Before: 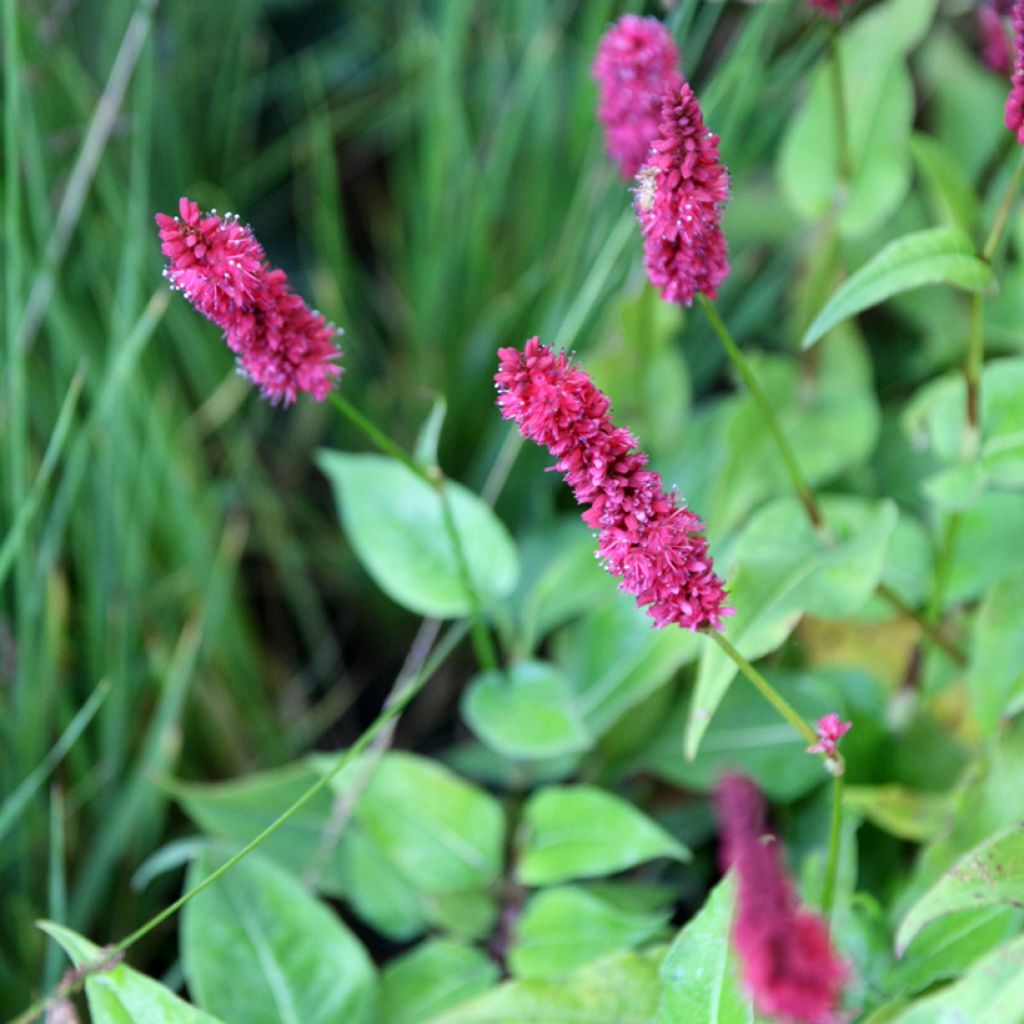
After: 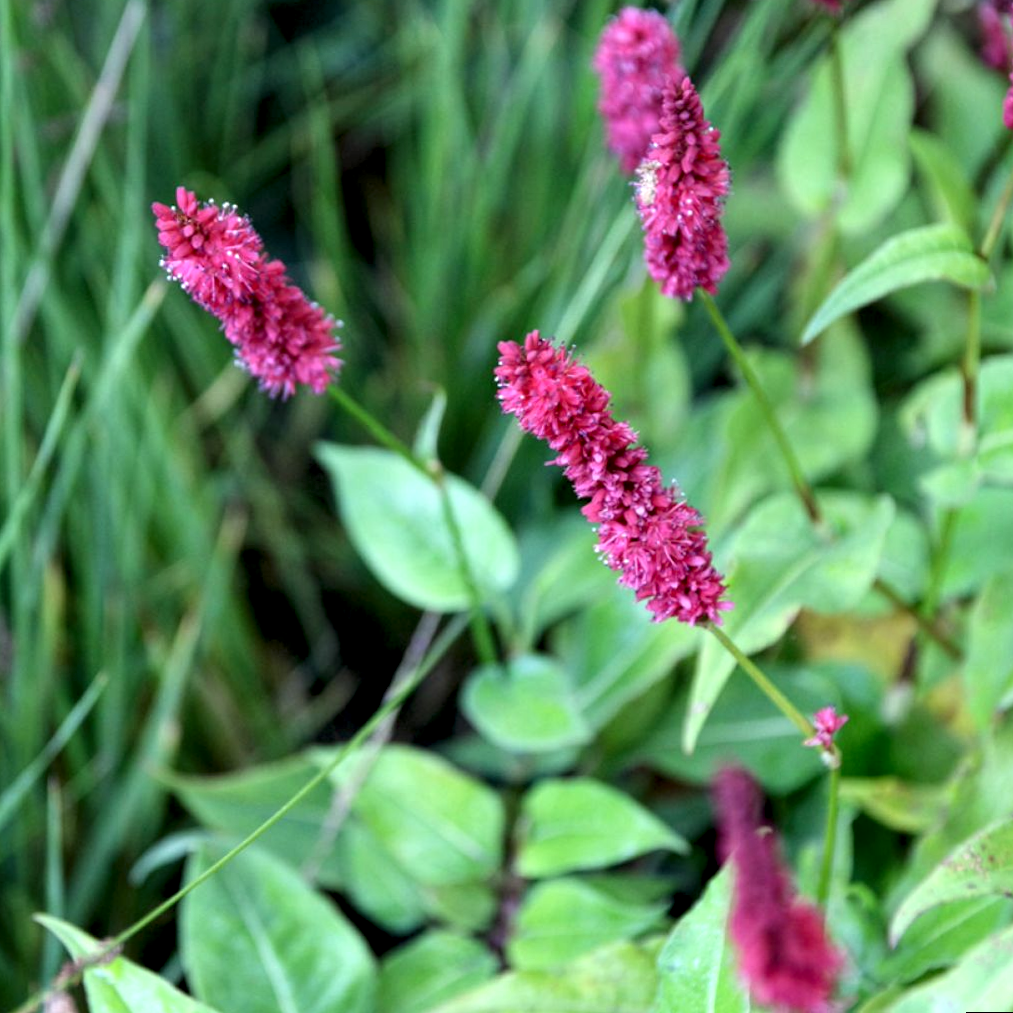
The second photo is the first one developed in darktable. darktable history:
rotate and perspective: rotation 0.174°, lens shift (vertical) 0.013, lens shift (horizontal) 0.019, shear 0.001, automatic cropping original format, crop left 0.007, crop right 0.991, crop top 0.016, crop bottom 0.997
local contrast: highlights 123%, shadows 126%, detail 140%, midtone range 0.254
